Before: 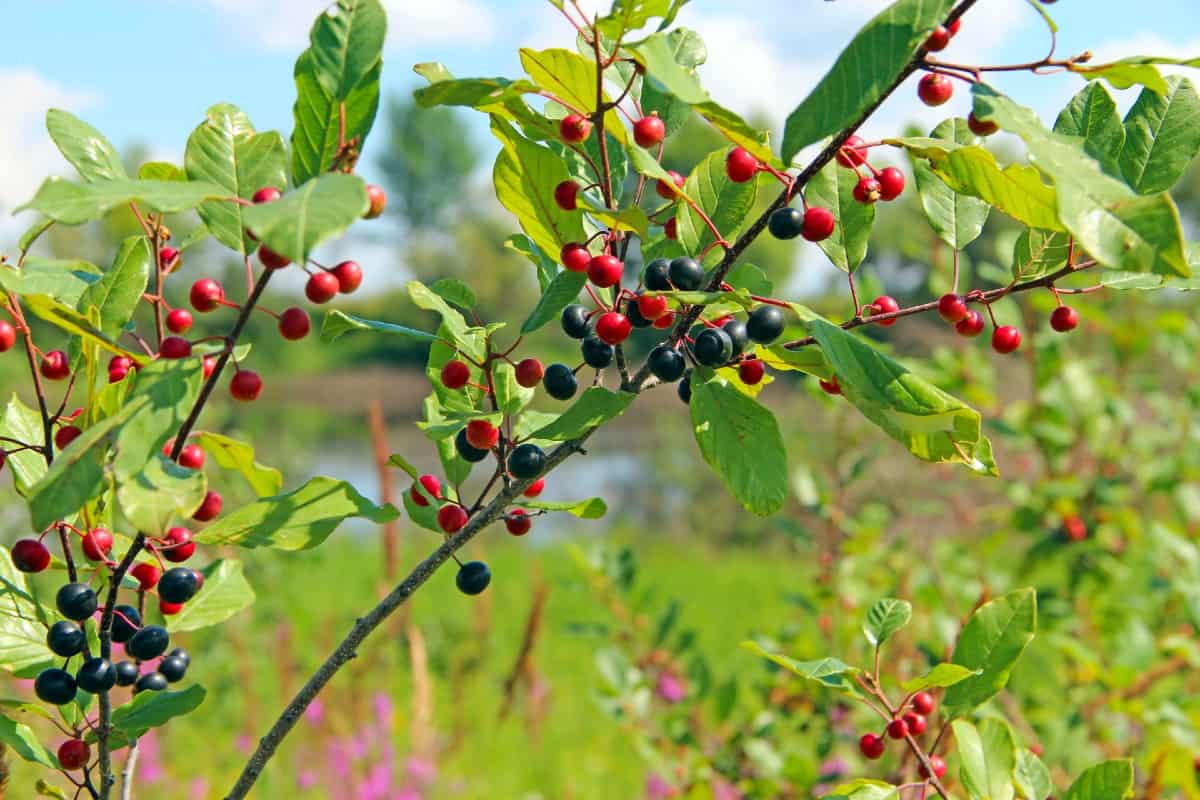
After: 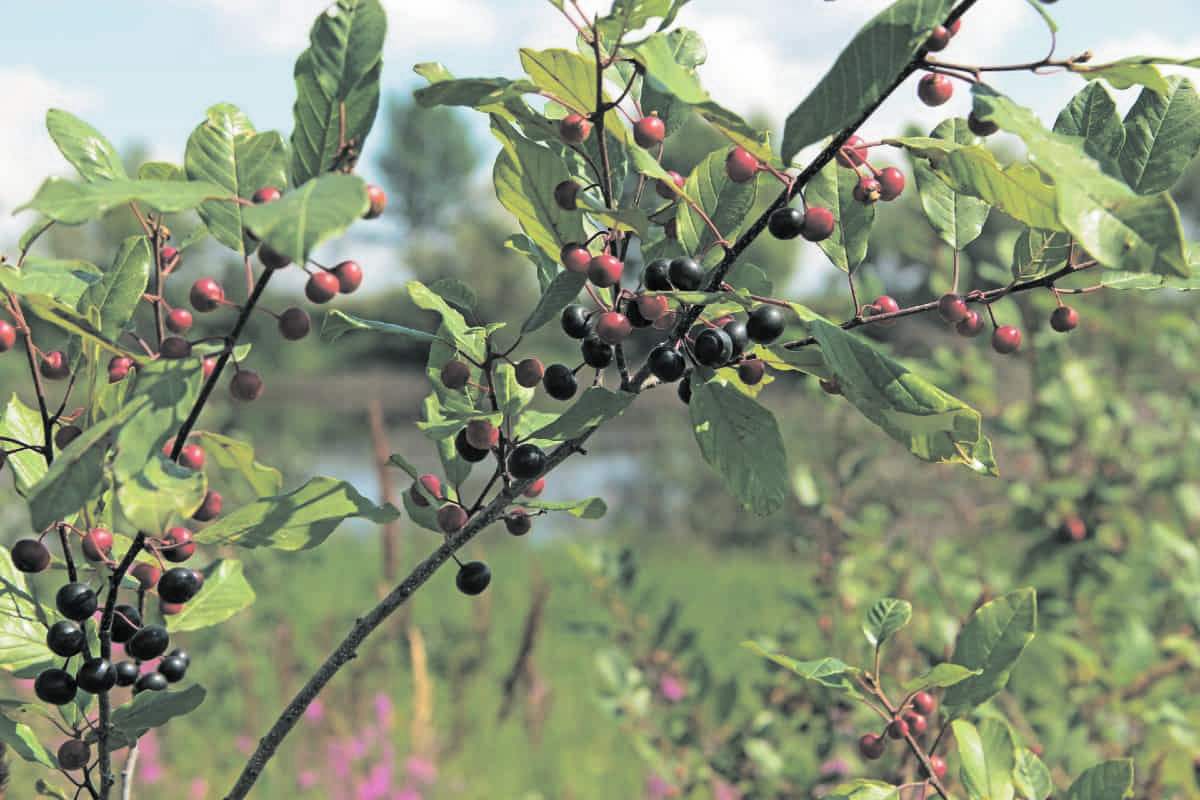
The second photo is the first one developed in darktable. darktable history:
split-toning: shadows › hue 190.8°, shadows › saturation 0.05, highlights › hue 54°, highlights › saturation 0.05, compress 0%
white balance: emerald 1
